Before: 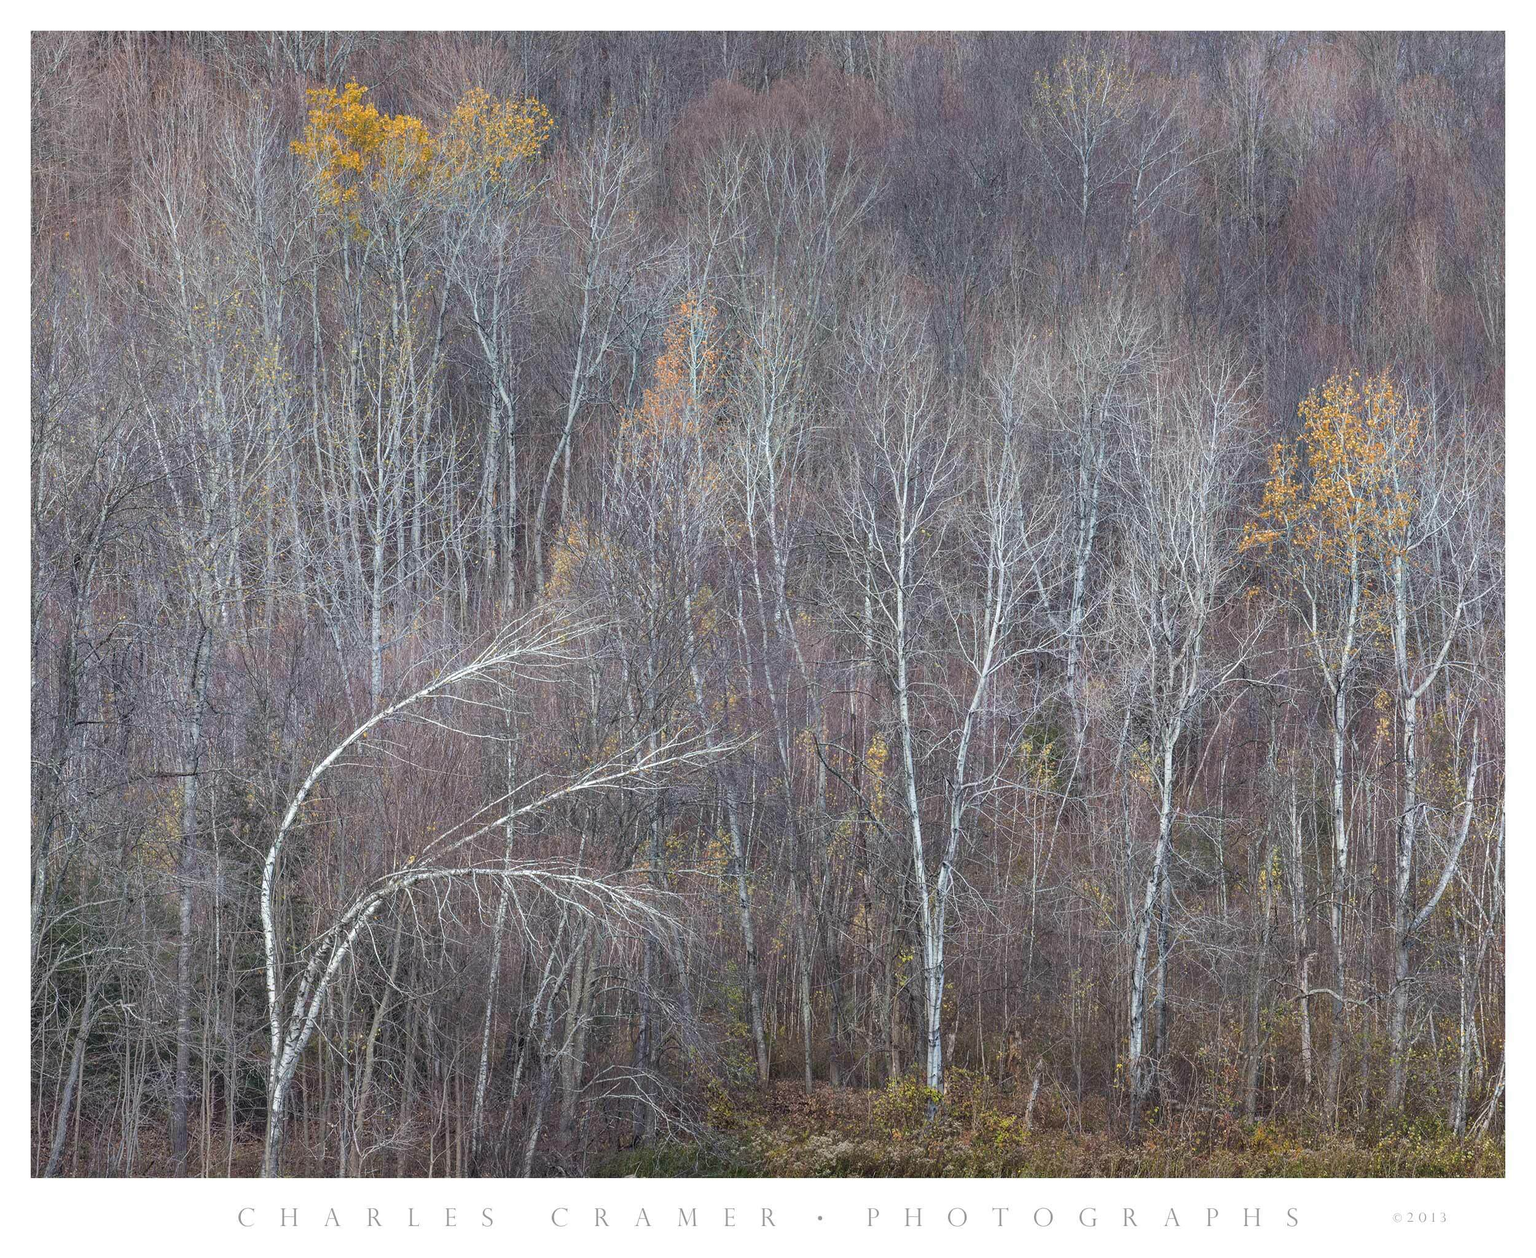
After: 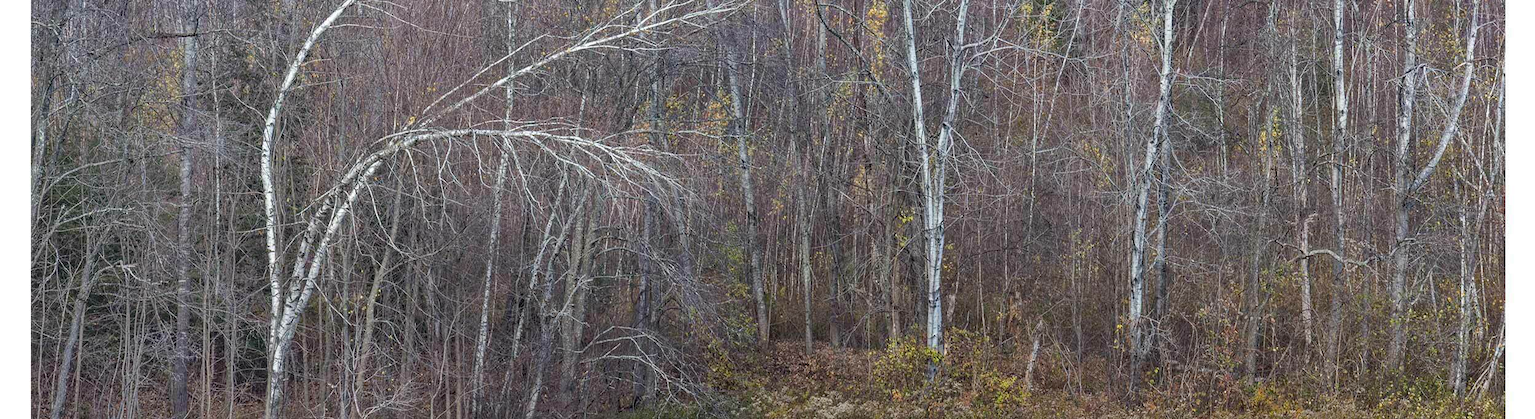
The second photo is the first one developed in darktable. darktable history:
crop and rotate: top 58.802%, bottom 7.818%
haze removal: compatibility mode true
